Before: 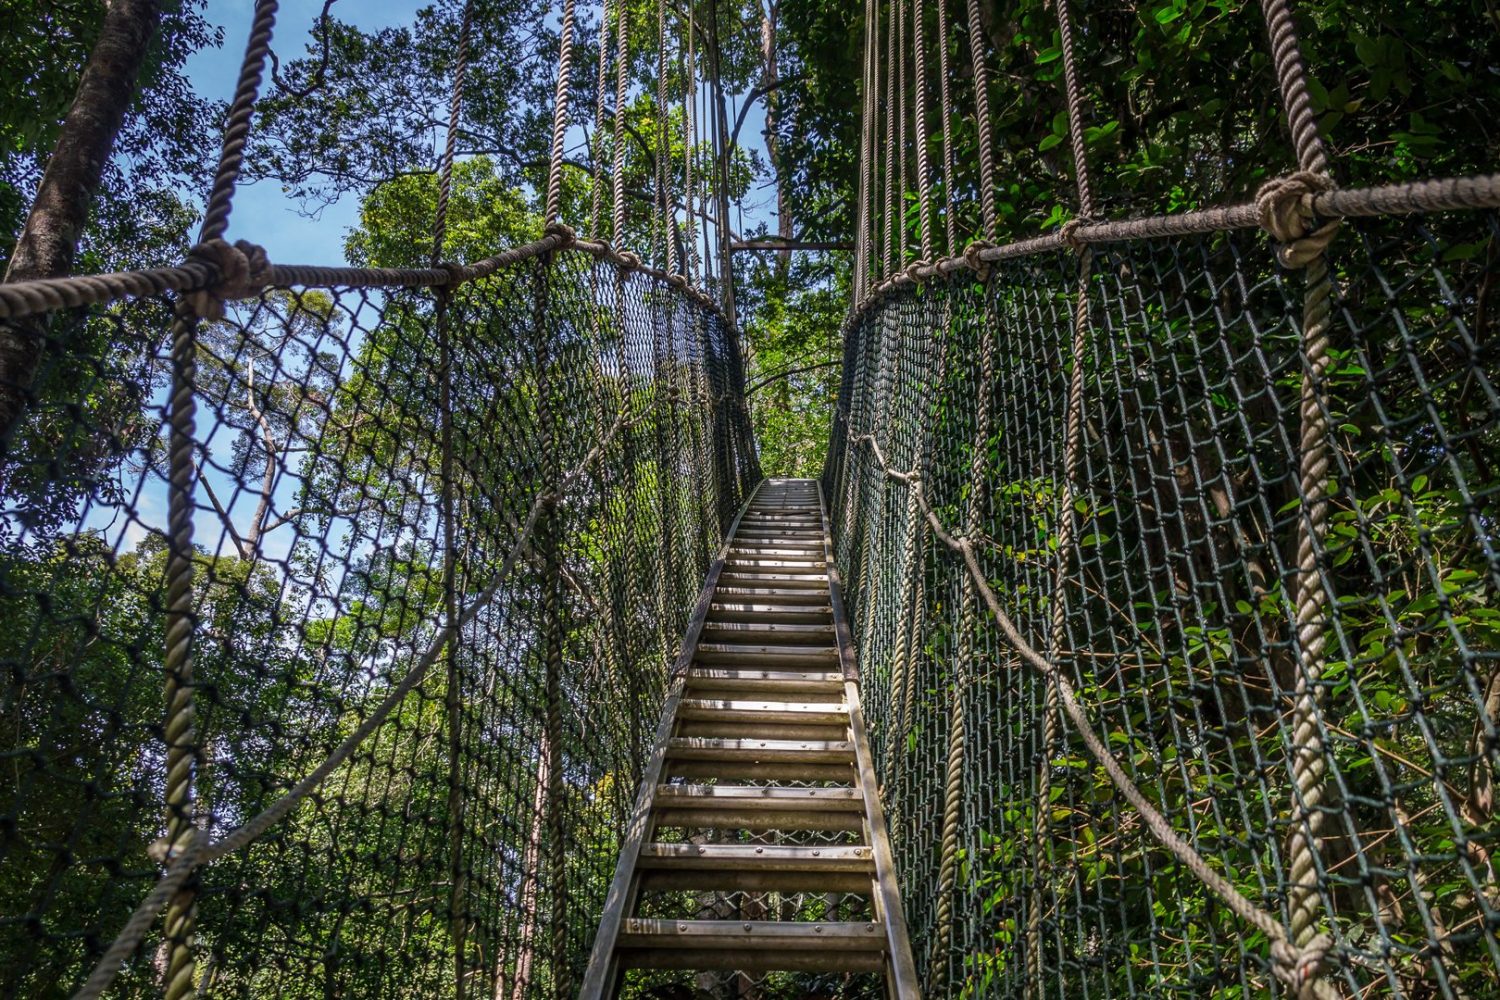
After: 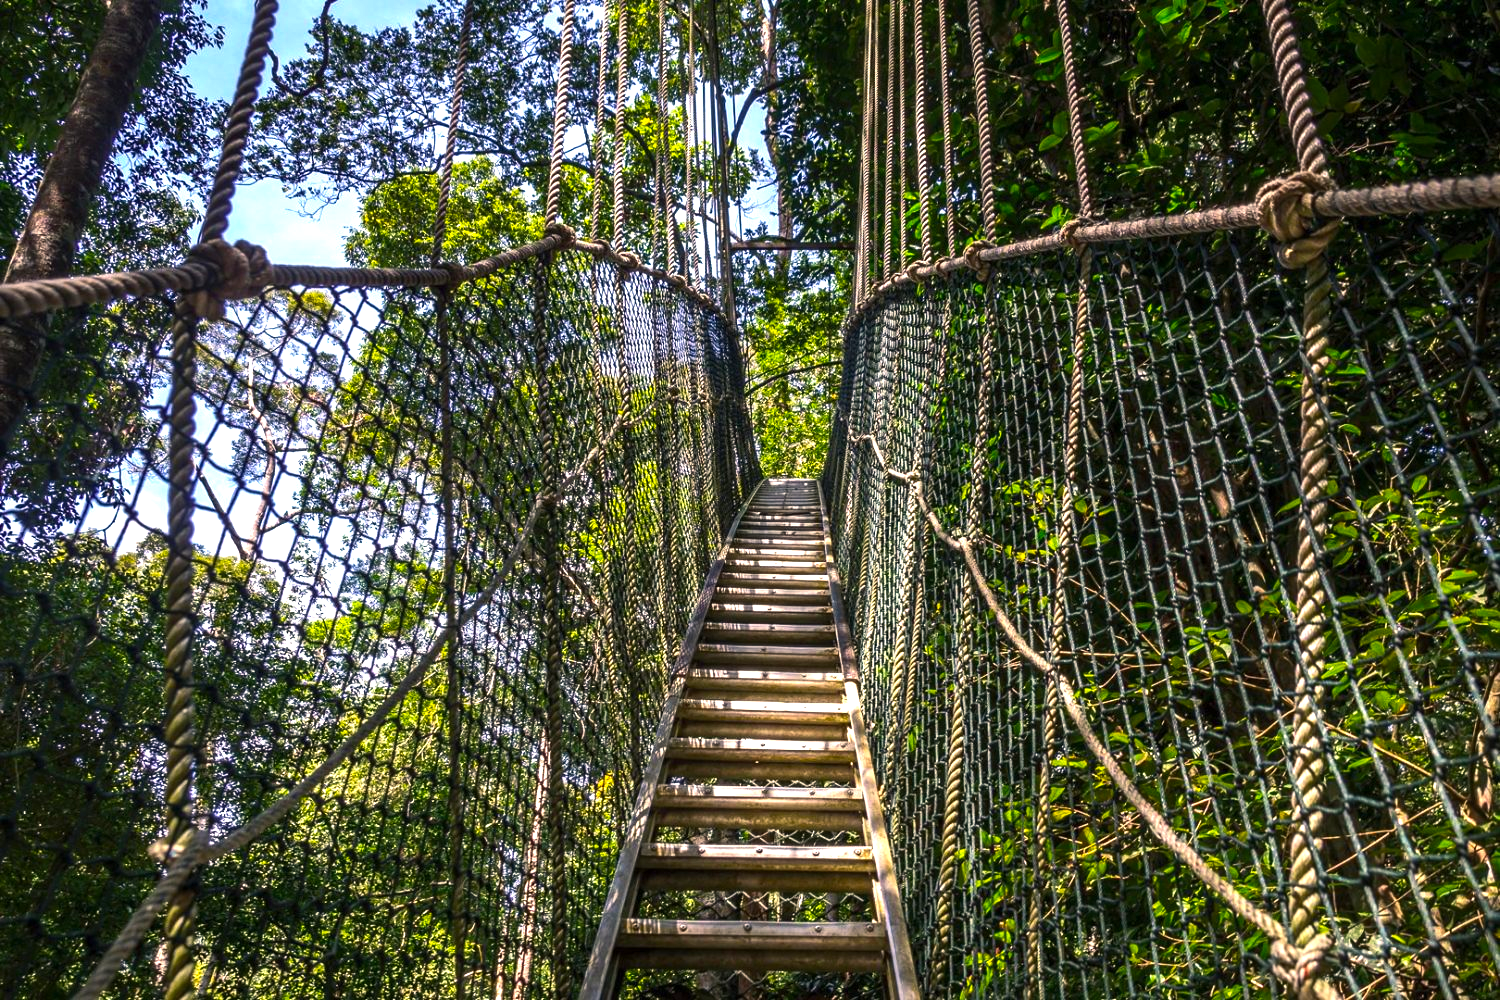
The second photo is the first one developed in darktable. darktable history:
color balance rgb: power › hue 311.14°, highlights gain › chroma 3.72%, highlights gain › hue 58.15°, perceptual saturation grading › global saturation 25.656%, perceptual brilliance grading › highlights 47.851%, perceptual brilliance grading › mid-tones 22.785%, perceptual brilliance grading › shadows -5.603%, contrast -9.583%
